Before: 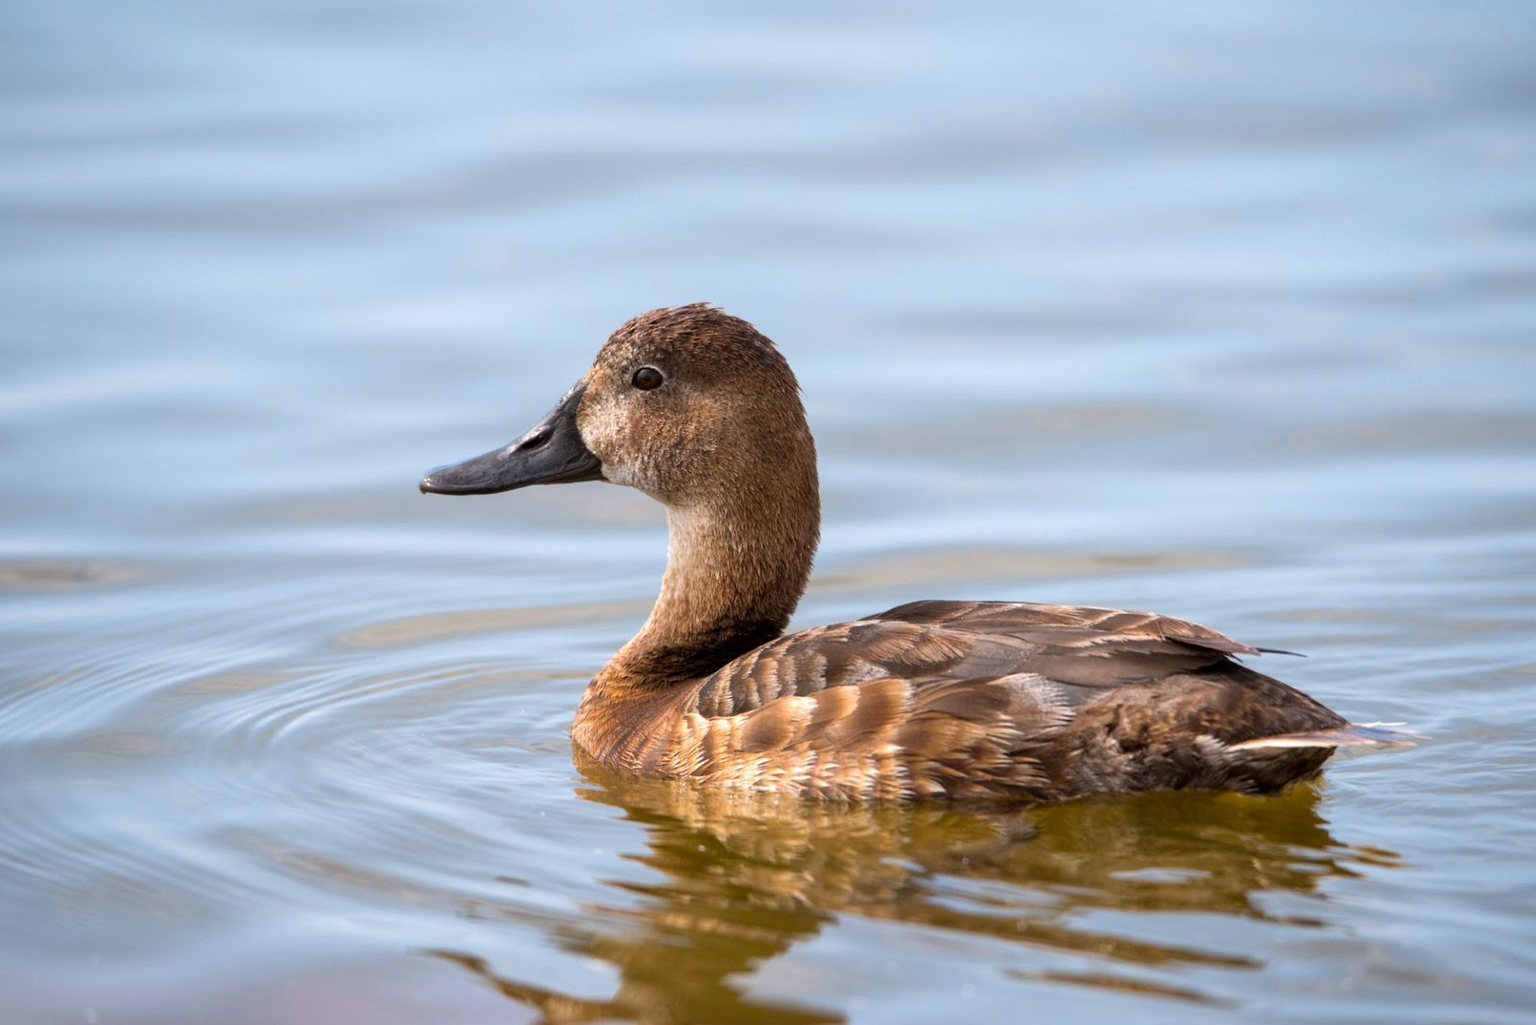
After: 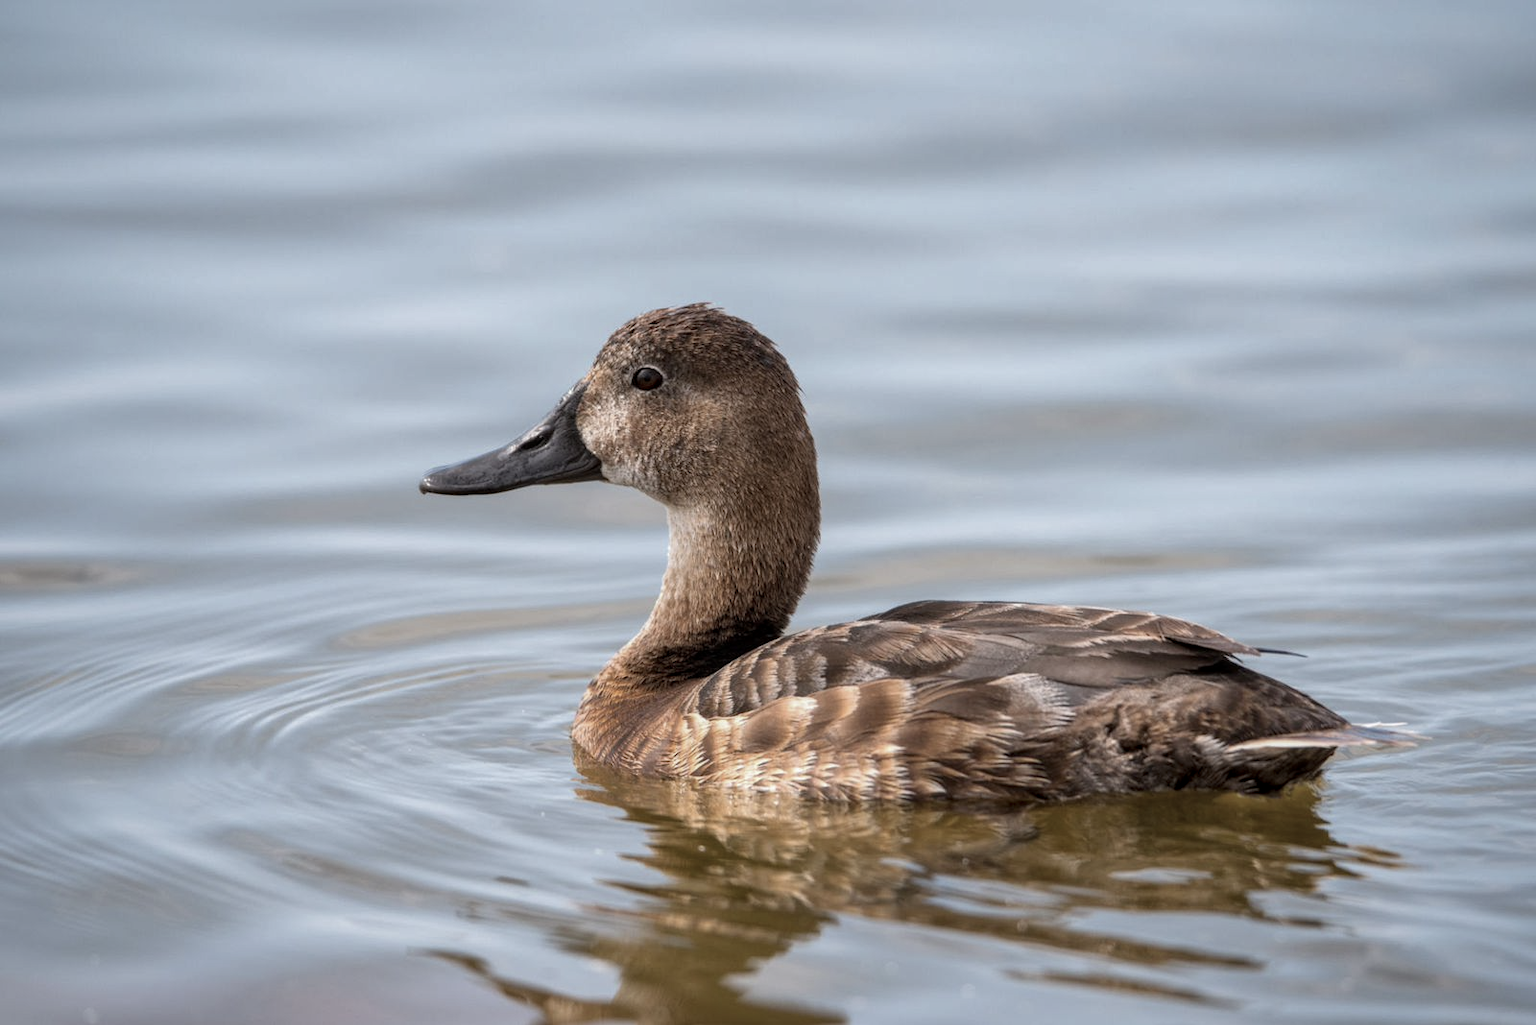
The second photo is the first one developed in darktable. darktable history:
contrast brightness saturation: contrast -0.052, saturation -0.409
local contrast: on, module defaults
shadows and highlights: shadows -20.57, white point adjustment -1.82, highlights -35.15
